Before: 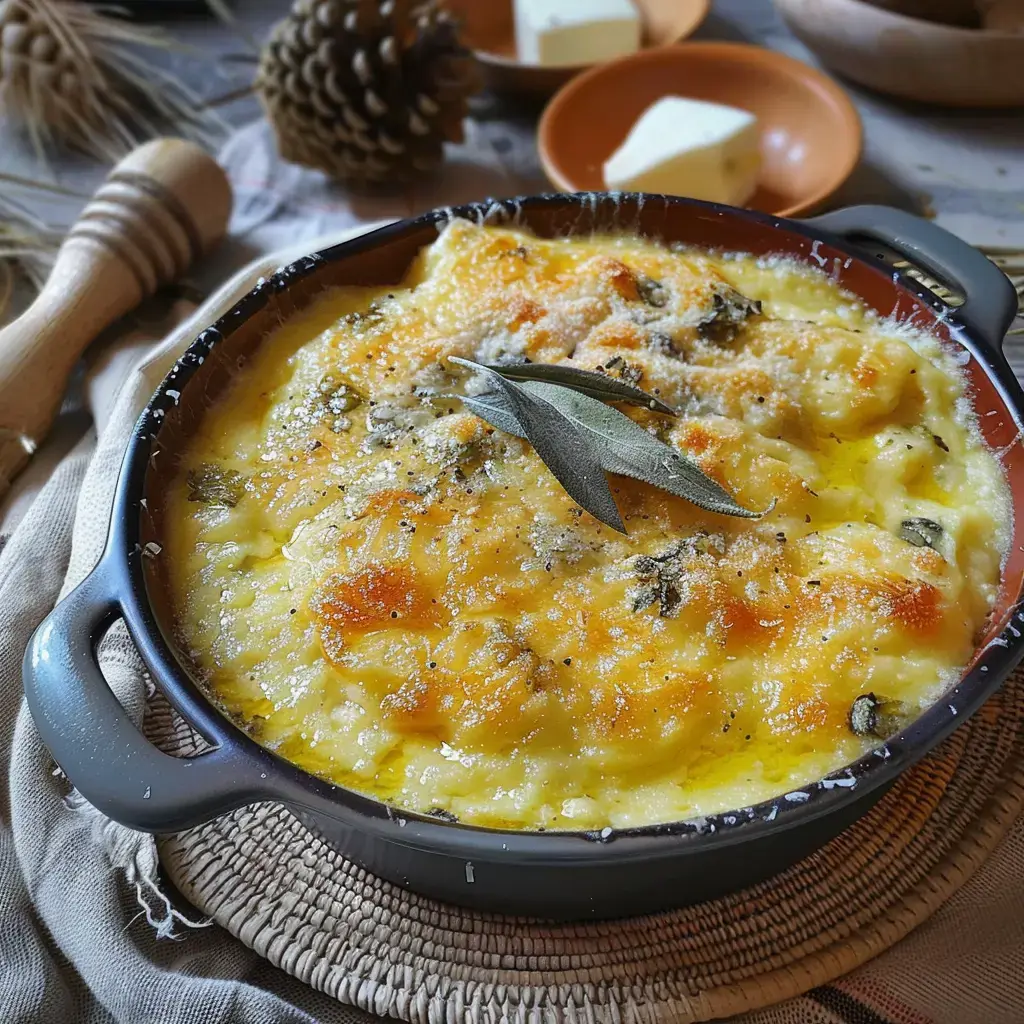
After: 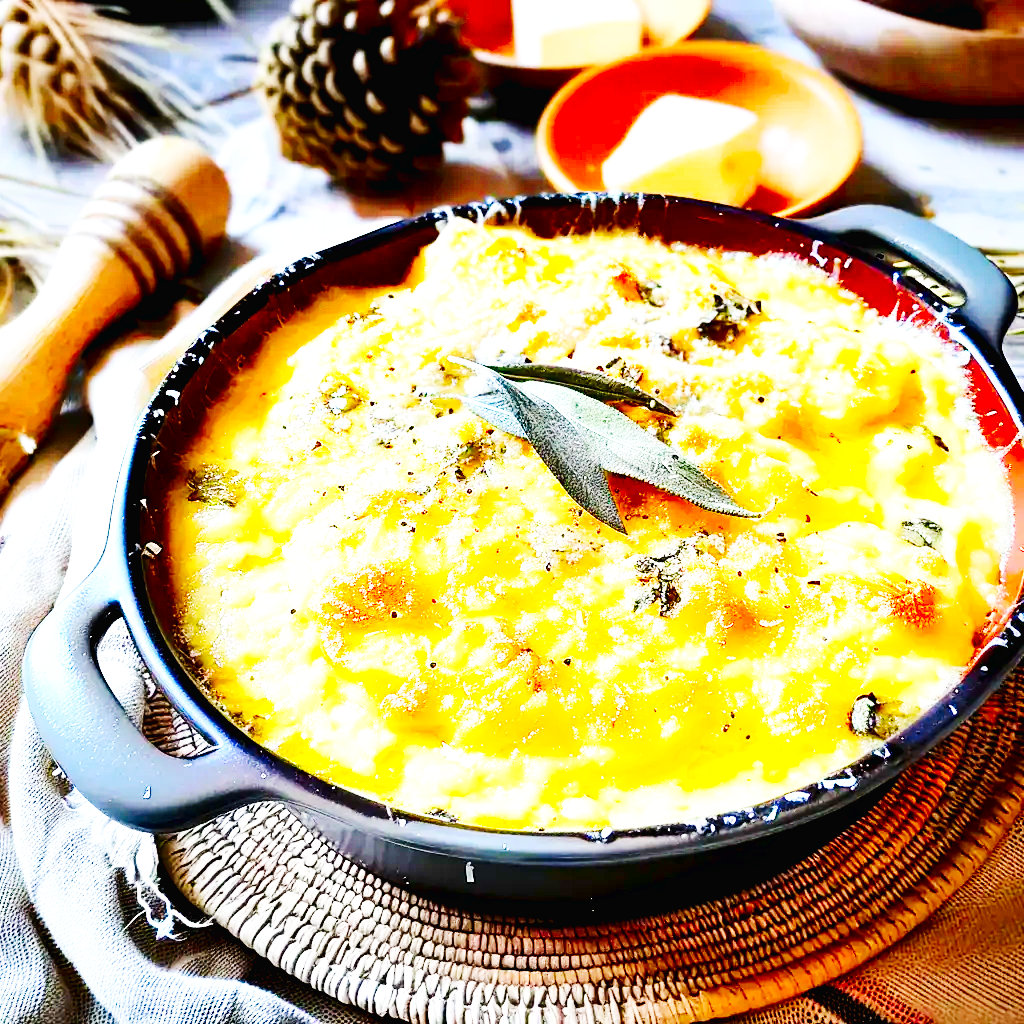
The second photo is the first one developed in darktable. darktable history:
tone curve: curves: ch0 [(0, 0) (0.227, 0.17) (0.766, 0.774) (1, 1)]; ch1 [(0, 0) (0.114, 0.127) (0.437, 0.452) (0.498, 0.495) (0.579, 0.576) (1, 1)]; ch2 [(0, 0) (0.233, 0.259) (0.493, 0.492) (0.568, 0.579) (1, 1)], preserve colors none
exposure: black level correction 0.01, exposure 1 EV, compensate highlight preservation false
base curve: curves: ch0 [(0, 0.003) (0.001, 0.002) (0.006, 0.004) (0.02, 0.022) (0.048, 0.086) (0.094, 0.234) (0.162, 0.431) (0.258, 0.629) (0.385, 0.8) (0.548, 0.918) (0.751, 0.988) (1, 1)], preserve colors none
contrast brightness saturation: contrast 0.169, saturation 0.316
